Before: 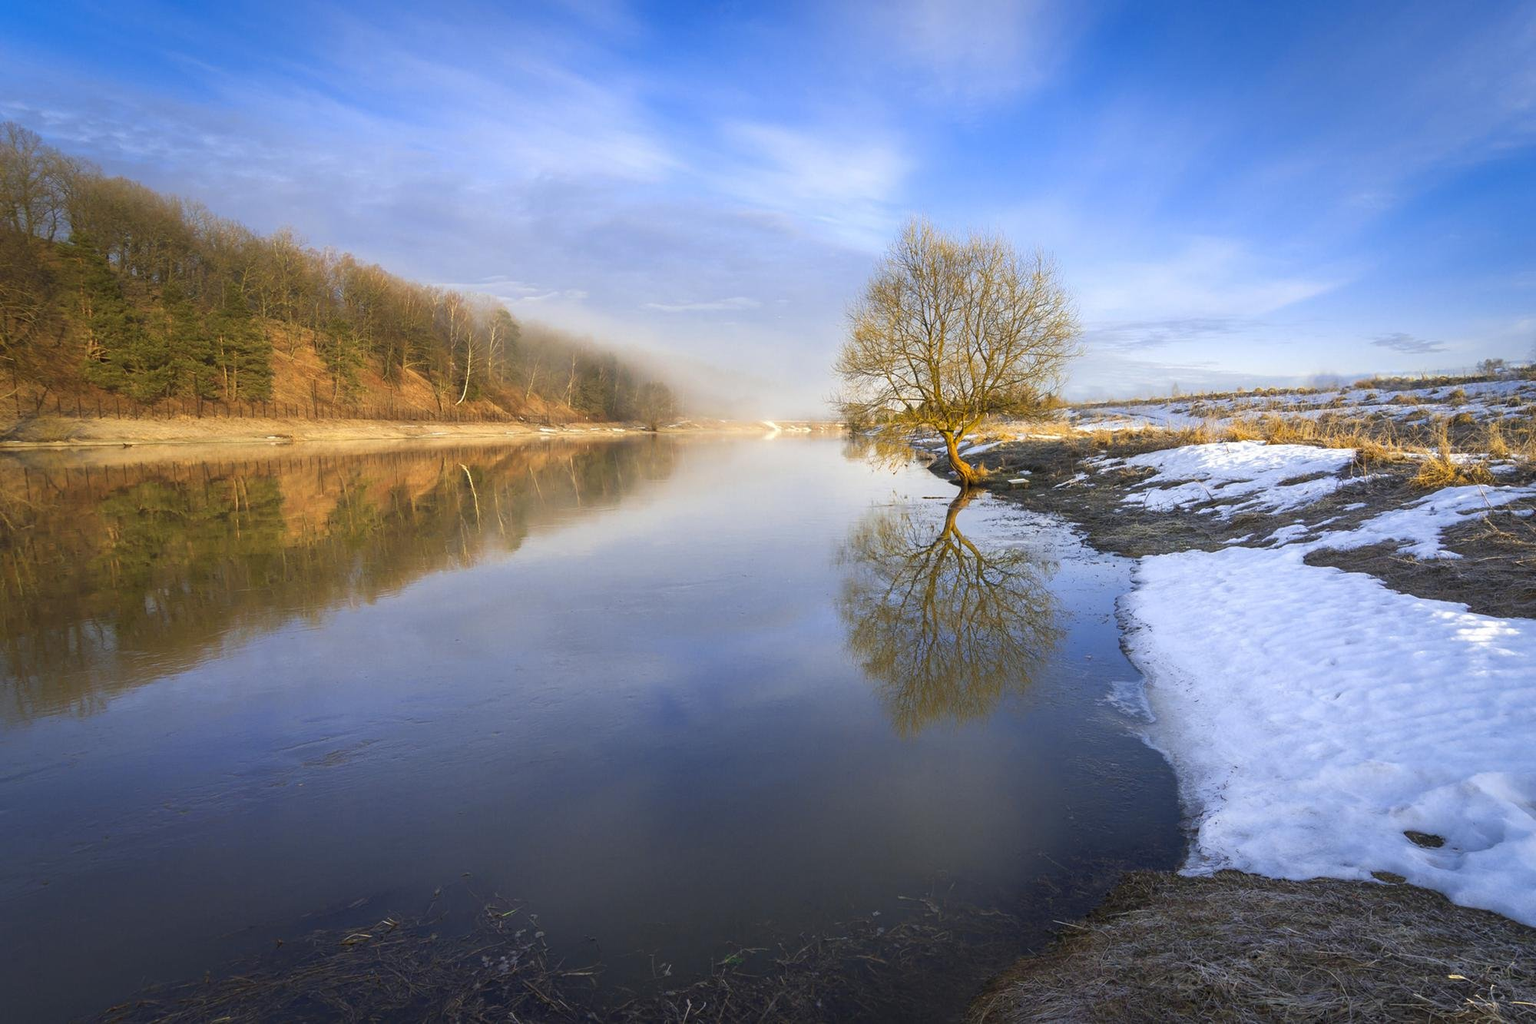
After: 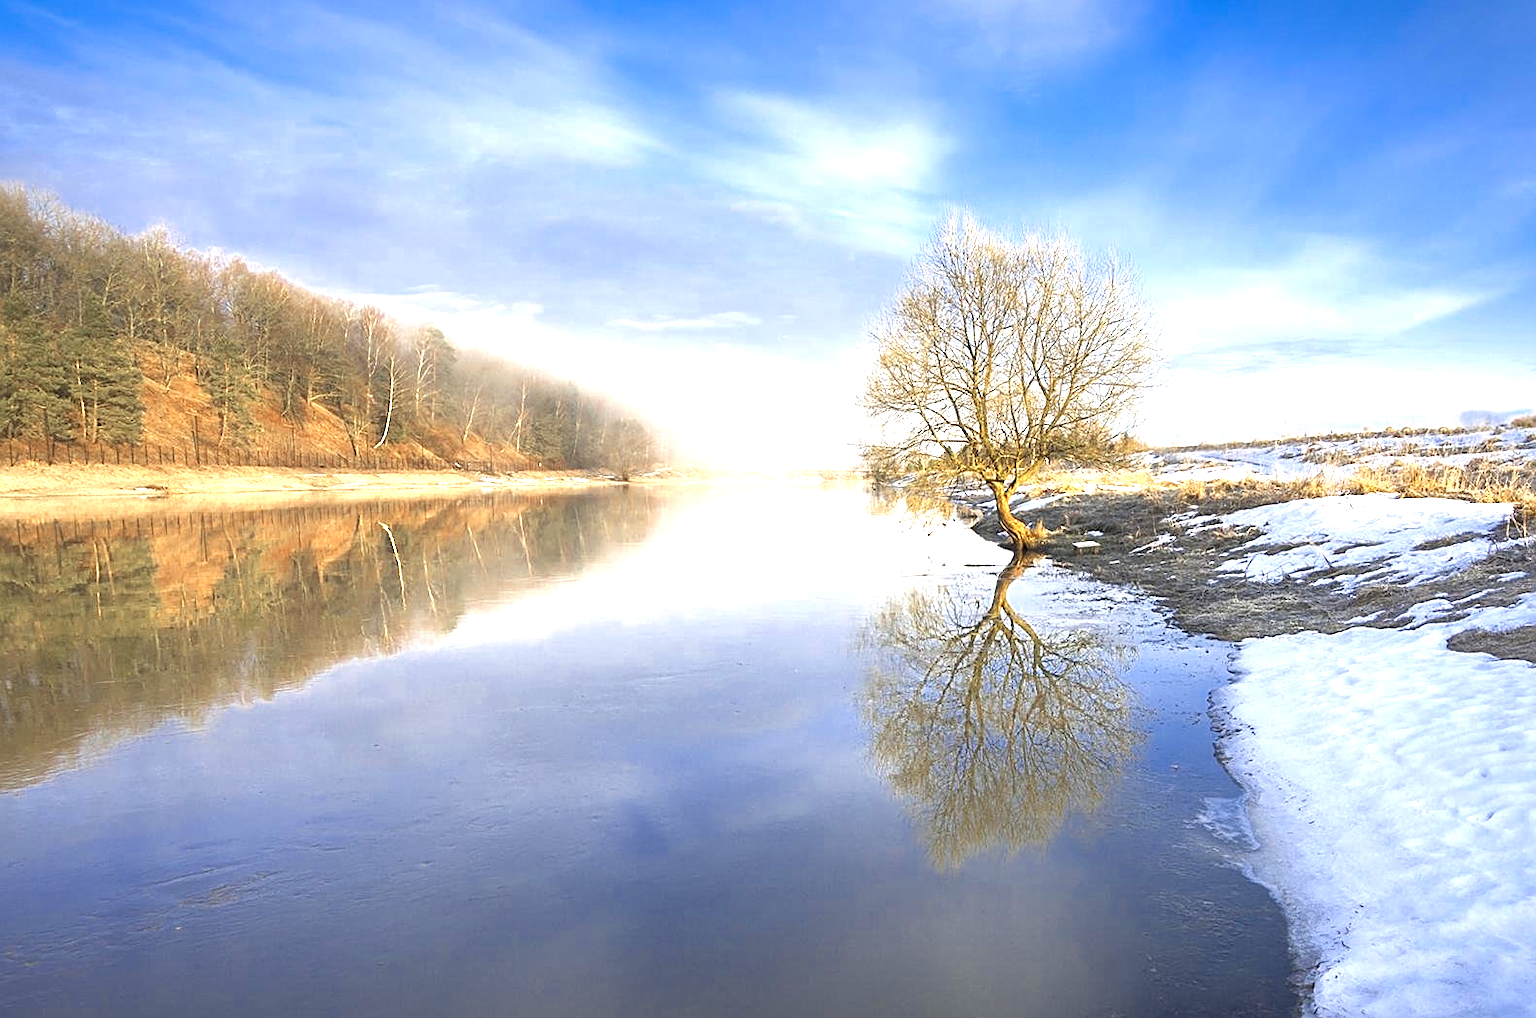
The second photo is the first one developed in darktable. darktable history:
sharpen: on, module defaults
crop and rotate: left 10.433%, top 4.994%, right 10.472%, bottom 16.325%
exposure: black level correction 0, exposure 1.293 EV, compensate highlight preservation false
color zones: curves: ch0 [(0, 0.5) (0.125, 0.4) (0.25, 0.5) (0.375, 0.4) (0.5, 0.4) (0.625, 0.35) (0.75, 0.35) (0.875, 0.5)]; ch1 [(0, 0.35) (0.125, 0.45) (0.25, 0.35) (0.375, 0.35) (0.5, 0.35) (0.625, 0.35) (0.75, 0.45) (0.875, 0.35)]; ch2 [(0, 0.6) (0.125, 0.5) (0.25, 0.5) (0.375, 0.6) (0.5, 0.6) (0.625, 0.5) (0.75, 0.5) (0.875, 0.5)]
